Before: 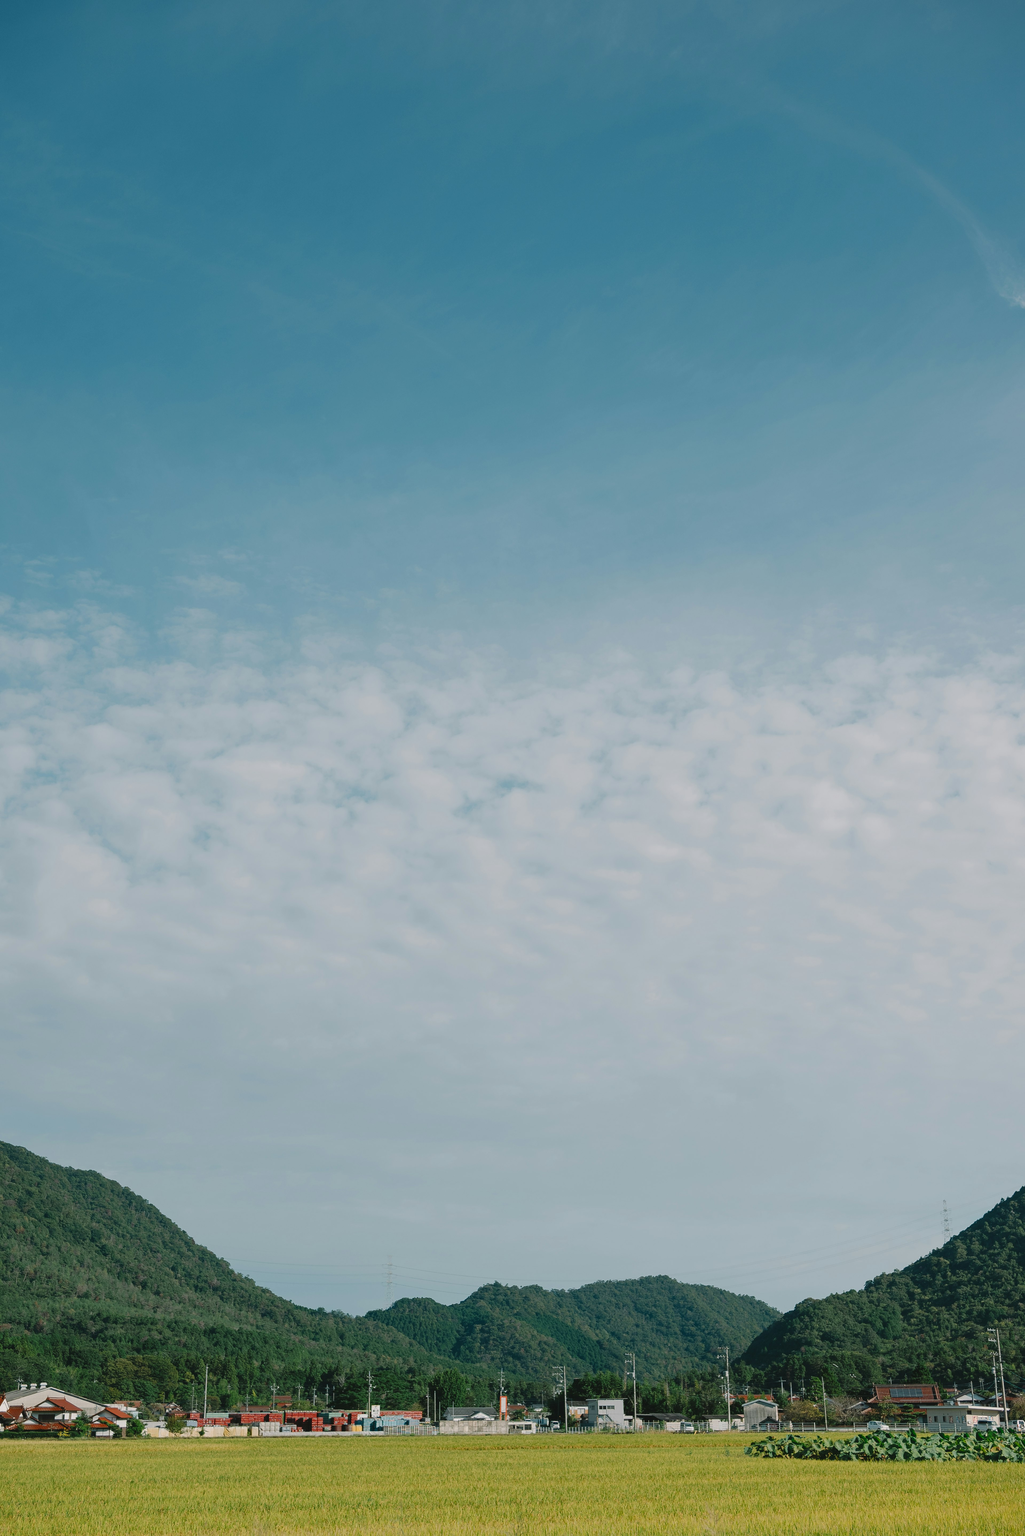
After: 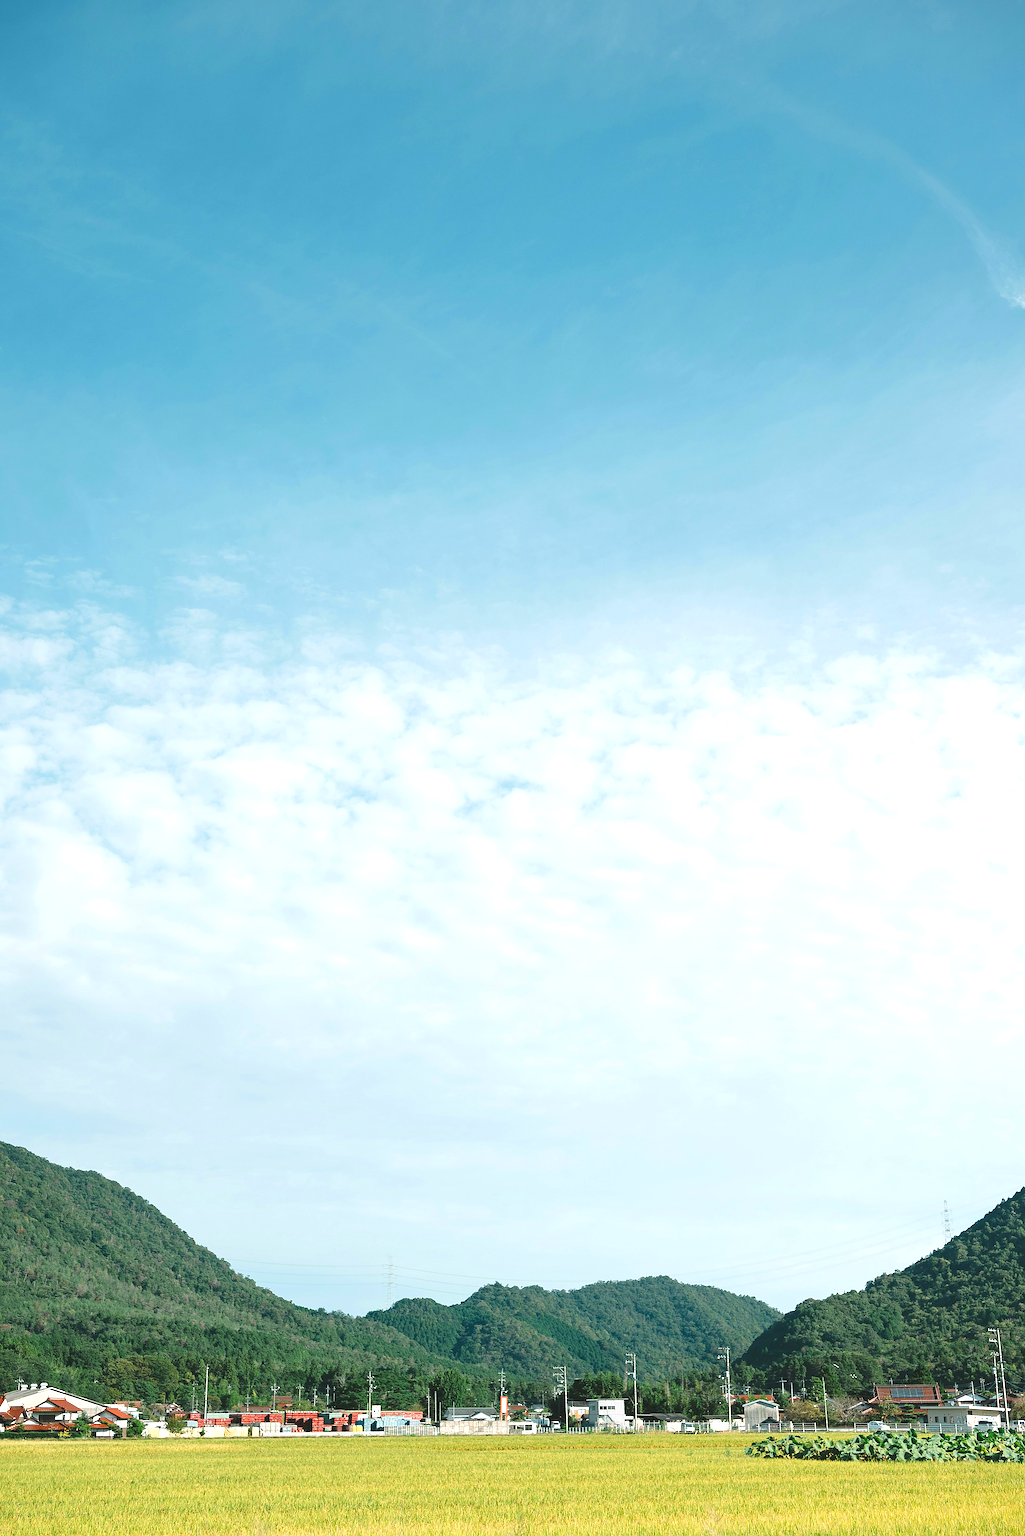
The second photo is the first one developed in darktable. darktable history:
exposure: exposure 1.14 EV, compensate highlight preservation false
sharpen: radius 2.508, amount 0.334
